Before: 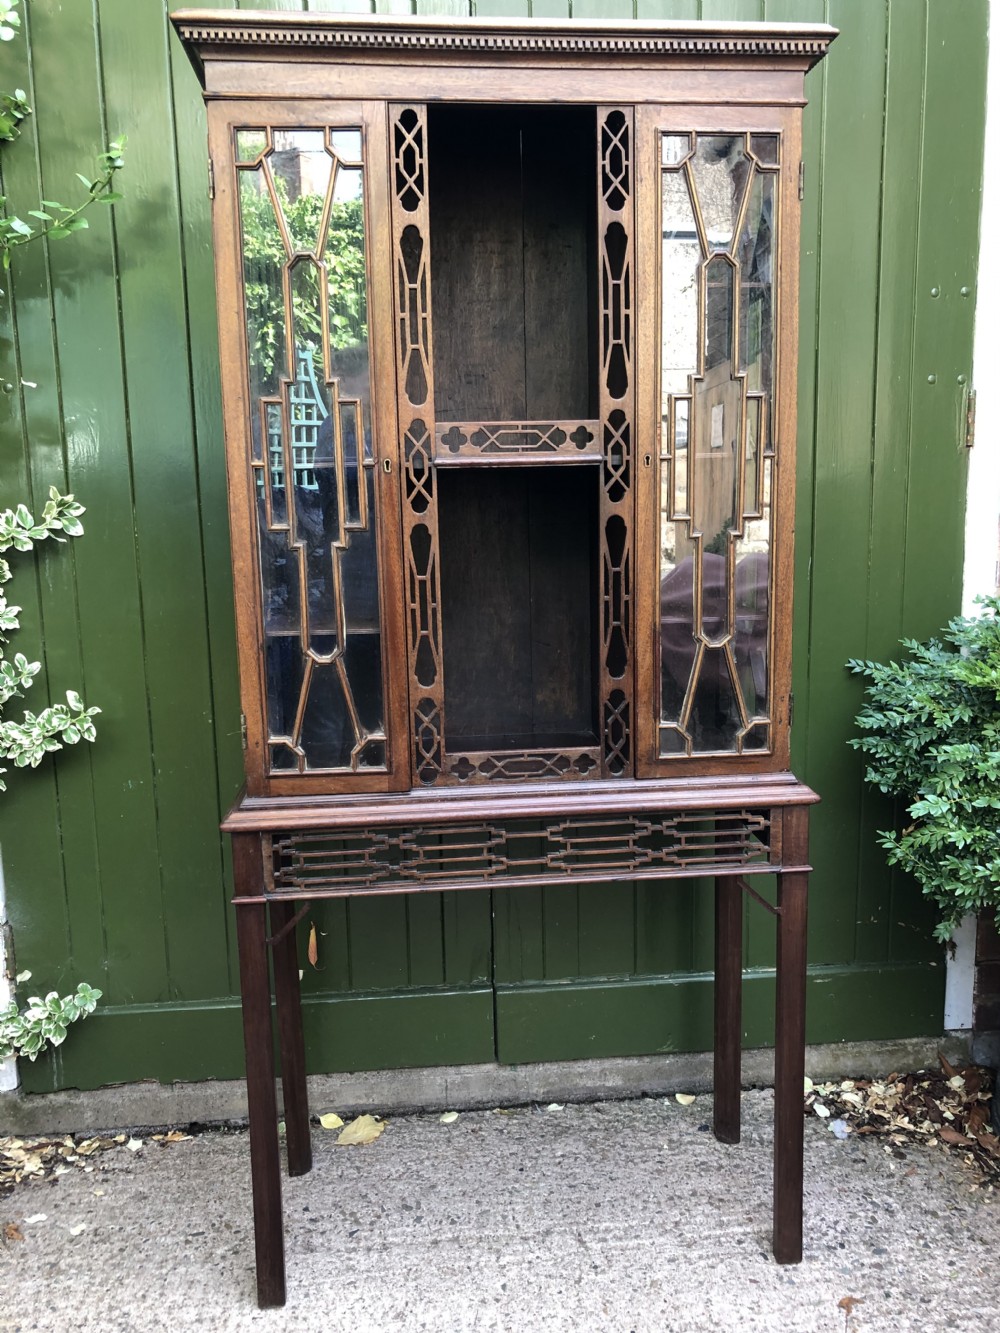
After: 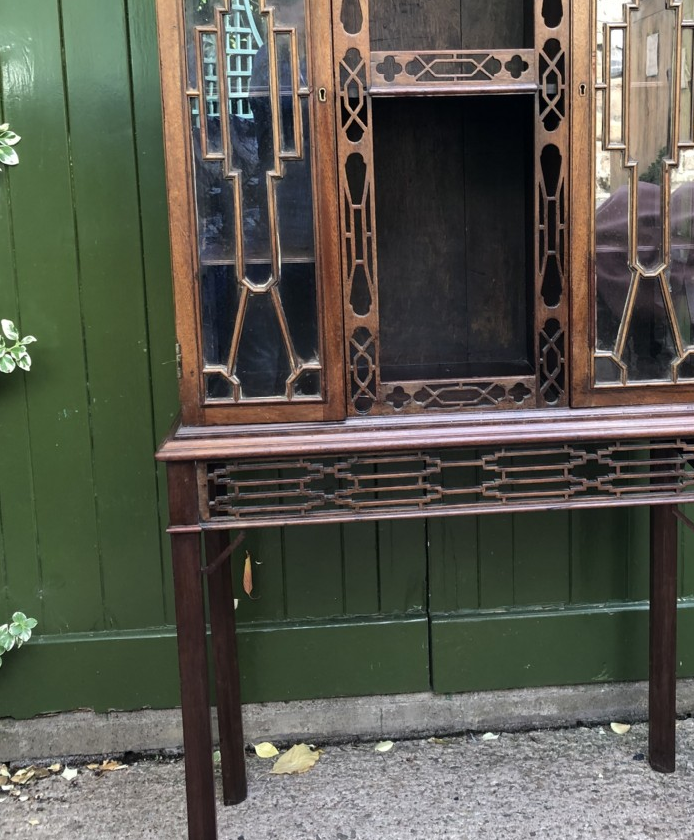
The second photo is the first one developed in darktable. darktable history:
crop: left 6.558%, top 27.884%, right 23.984%, bottom 9.077%
